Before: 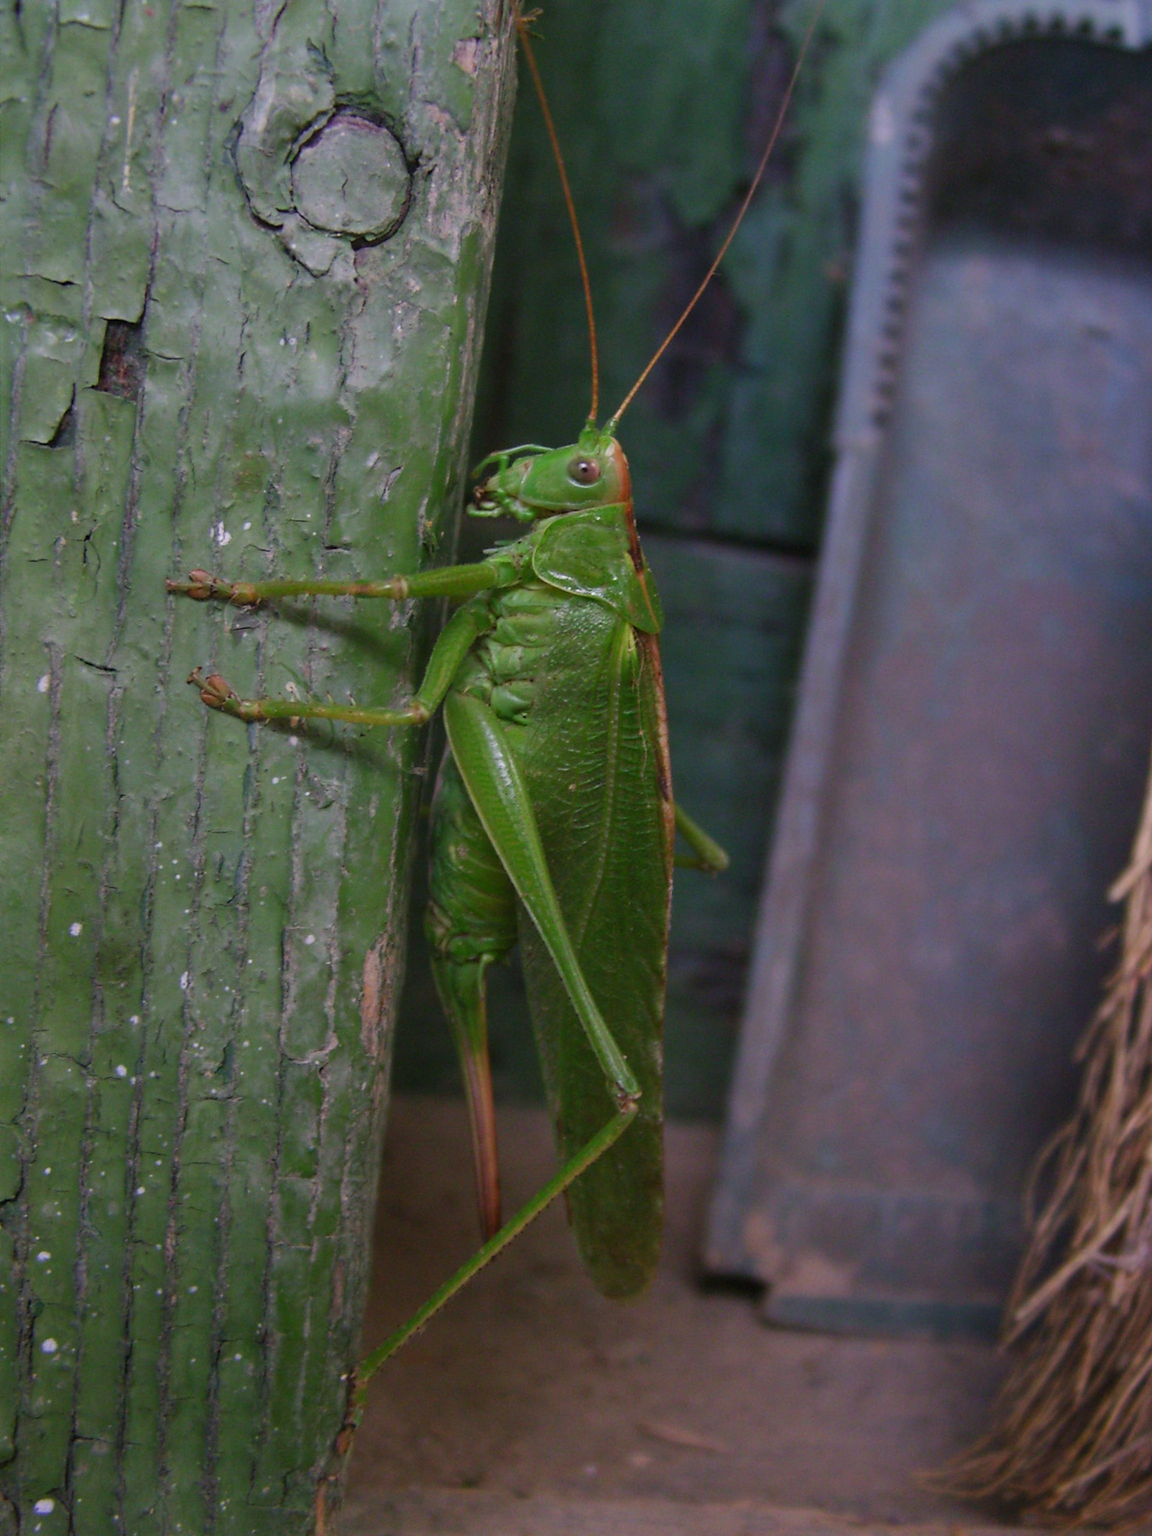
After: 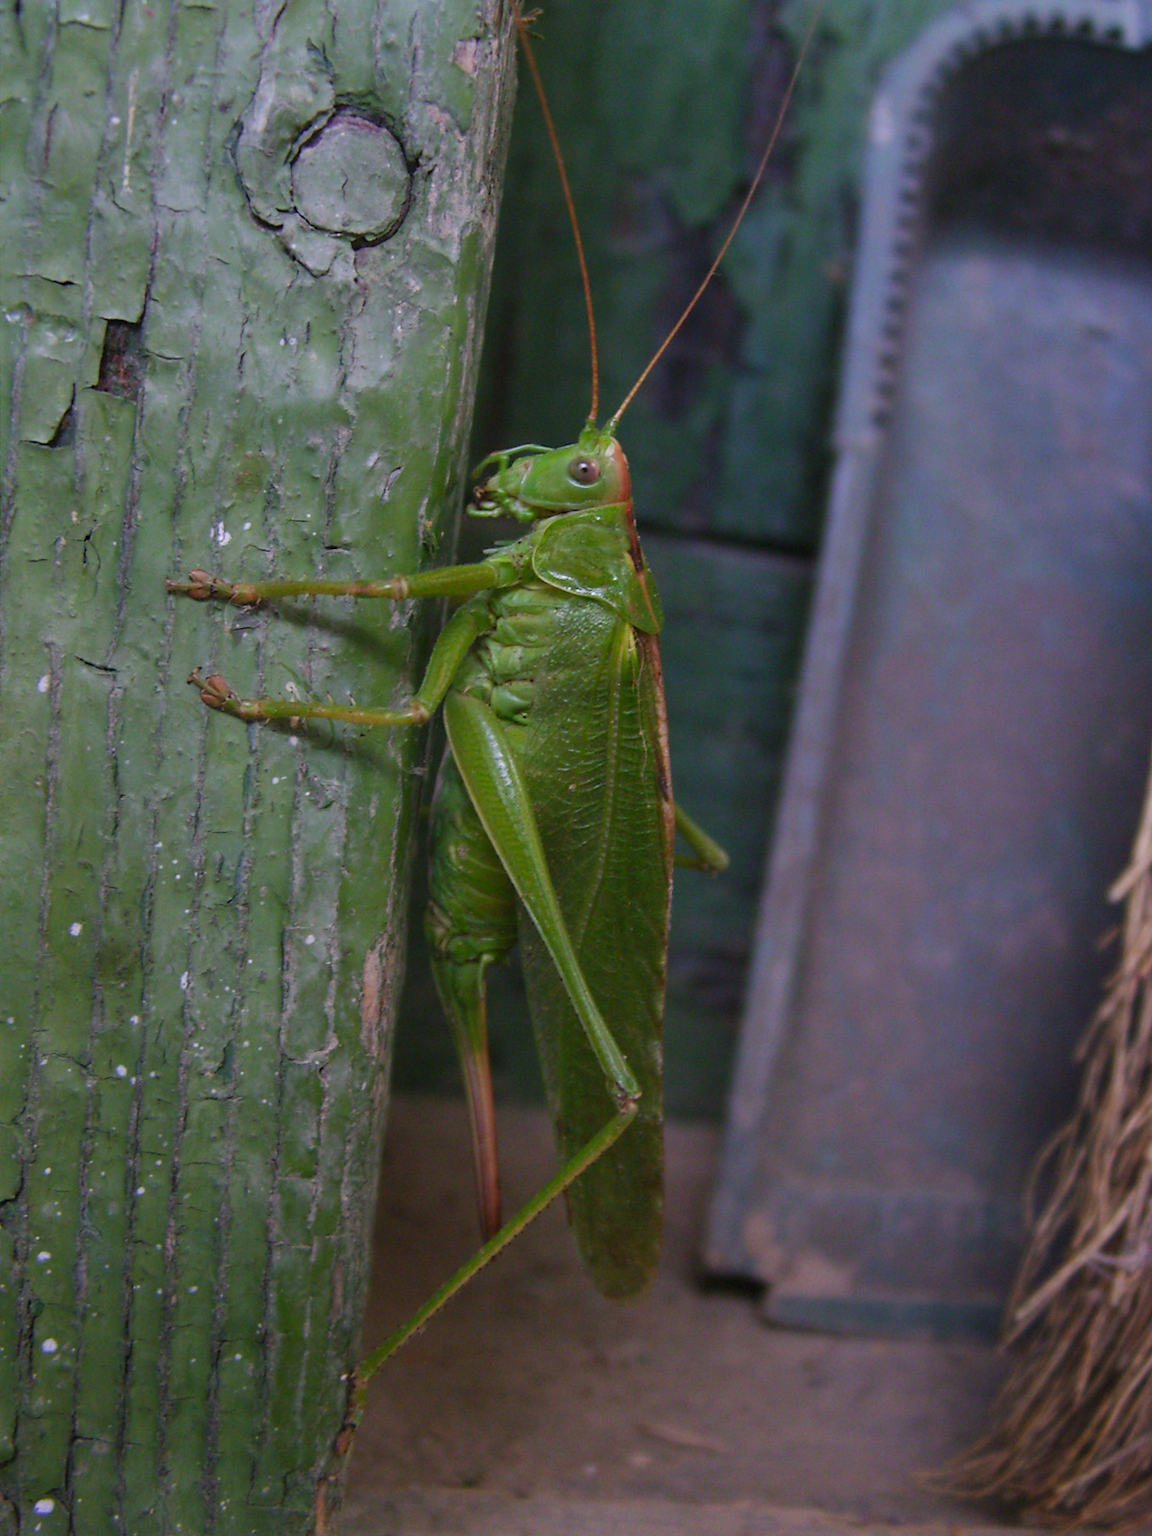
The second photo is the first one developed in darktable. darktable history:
white balance: red 0.98, blue 1.034
color zones: curves: ch1 [(0, 0.469) (0.072, 0.457) (0.243, 0.494) (0.429, 0.5) (0.571, 0.5) (0.714, 0.5) (0.857, 0.5) (1, 0.469)]; ch2 [(0, 0.499) (0.143, 0.467) (0.242, 0.436) (0.429, 0.493) (0.571, 0.5) (0.714, 0.5) (0.857, 0.5) (1, 0.499)]
exposure: exposure 0.081 EV, compensate highlight preservation false
